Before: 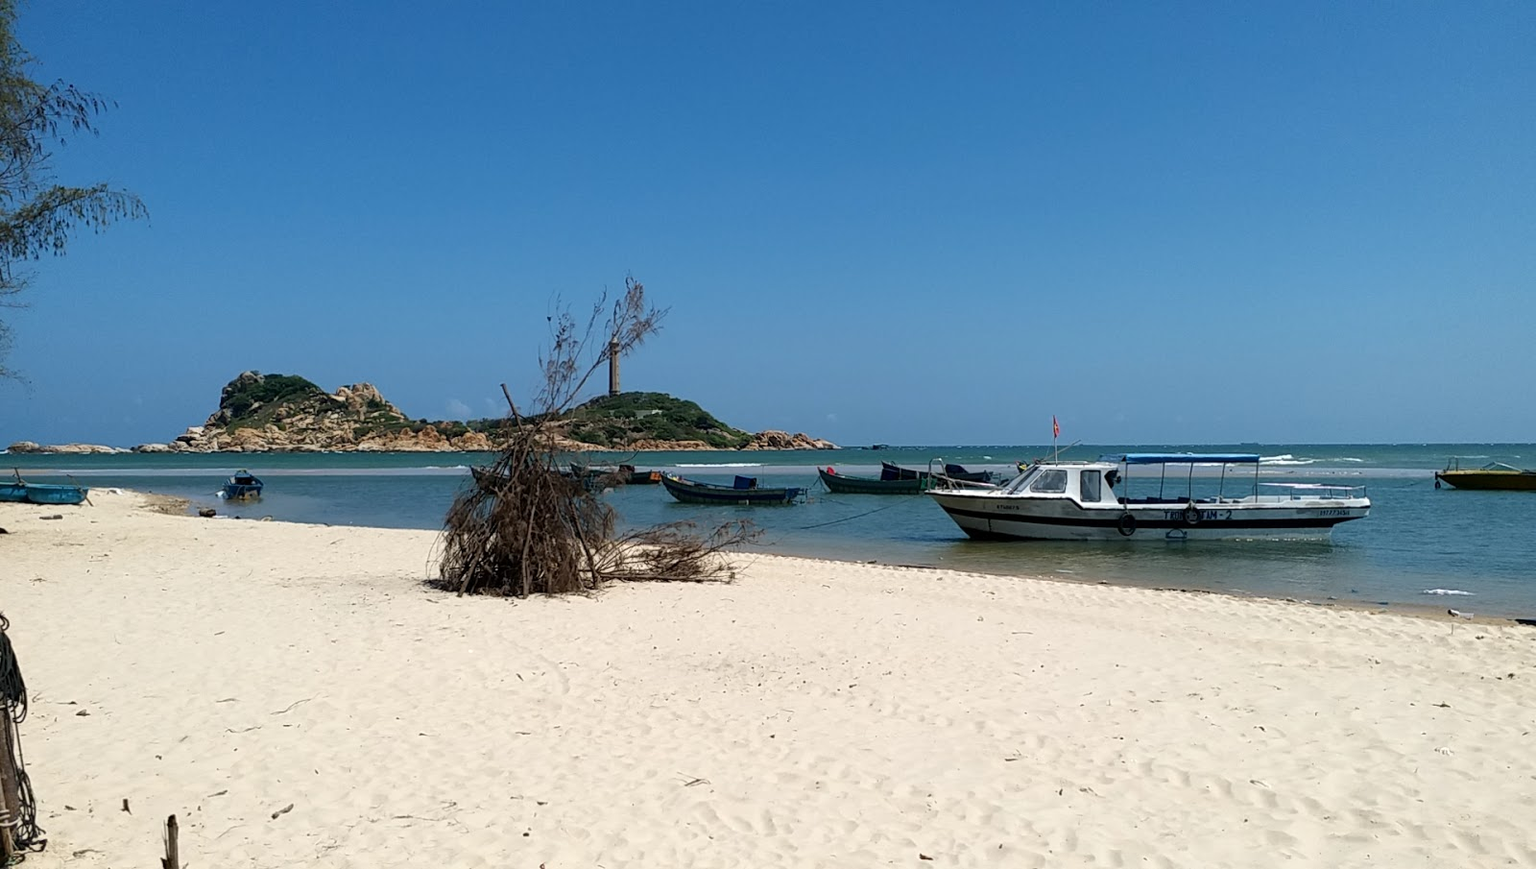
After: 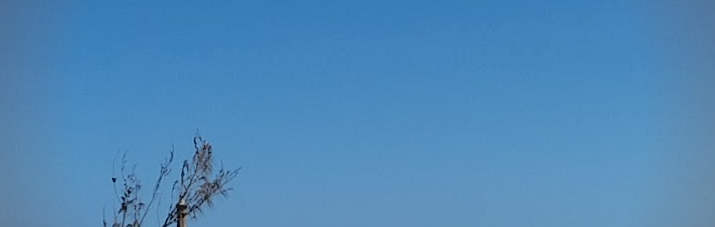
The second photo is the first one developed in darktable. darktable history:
crop: left 28.64%, top 16.832%, right 26.637%, bottom 58.055%
fill light: exposure -2 EV, width 8.6
vignetting: on, module defaults
